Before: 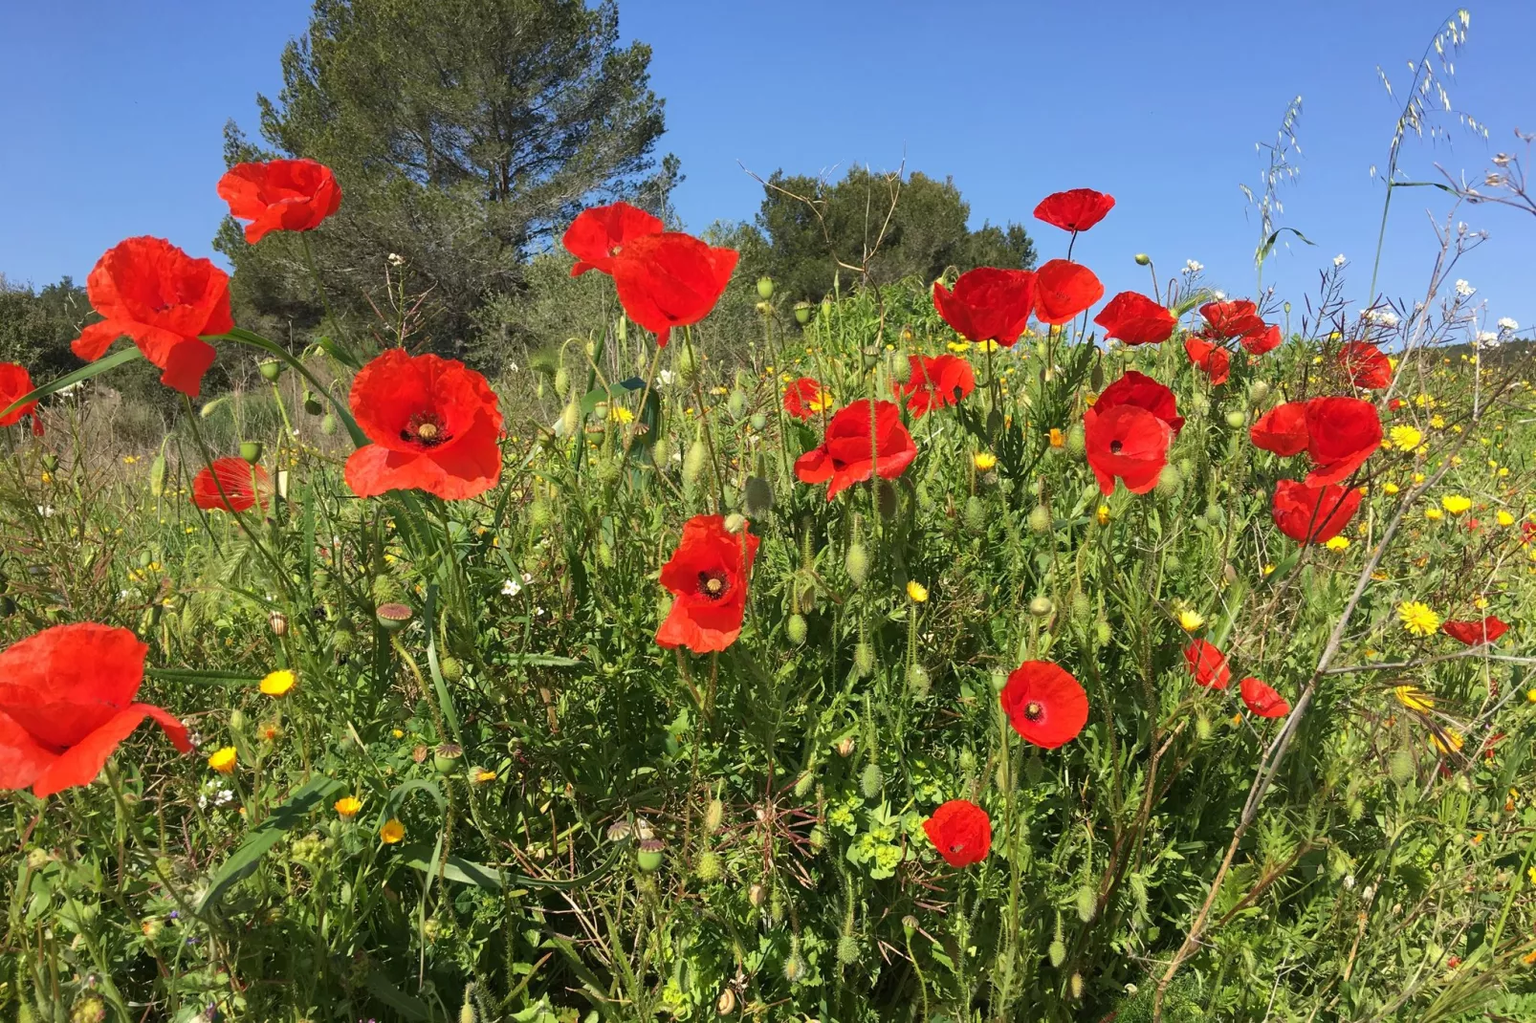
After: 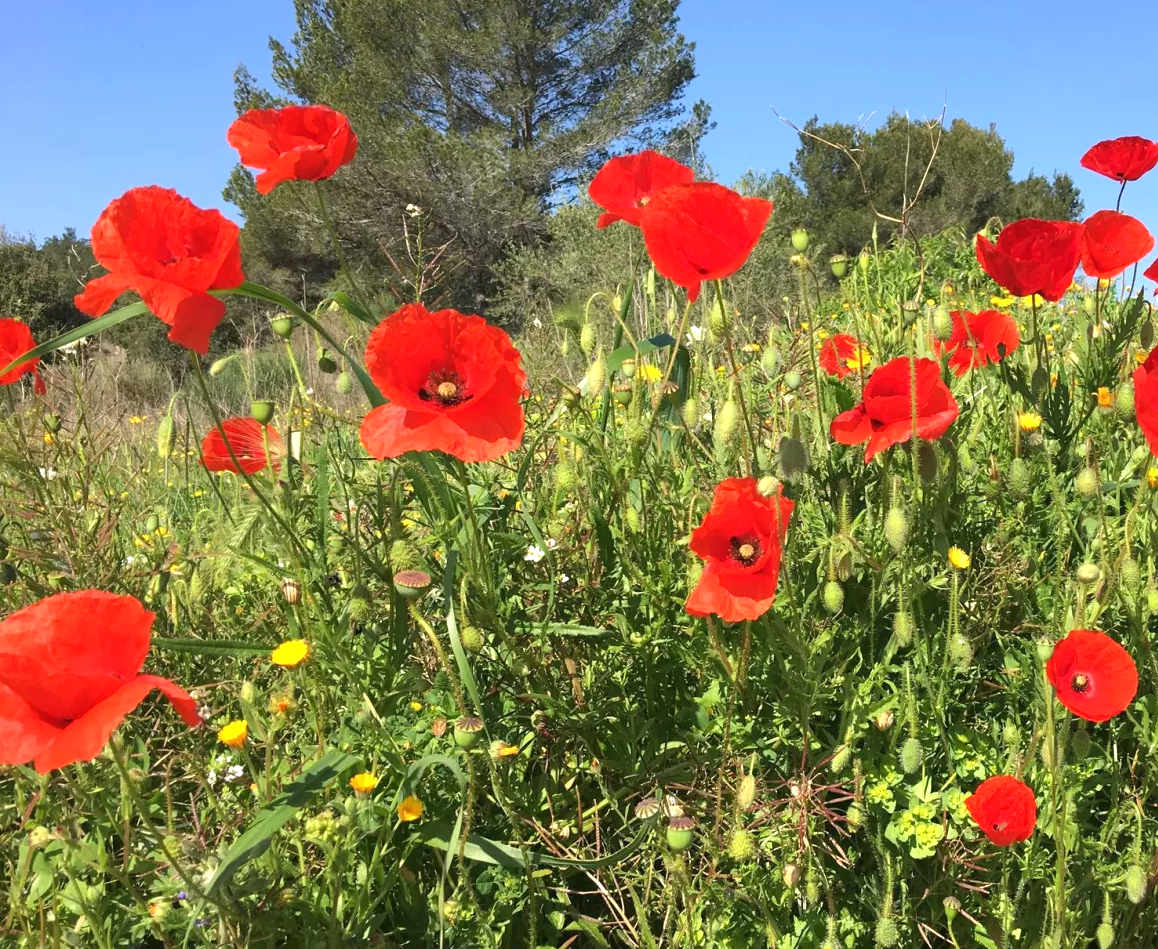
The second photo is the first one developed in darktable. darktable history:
exposure: black level correction 0, exposure 0.498 EV, compensate exposure bias true, compensate highlight preservation false
crop: top 5.737%, right 27.876%, bottom 5.506%
